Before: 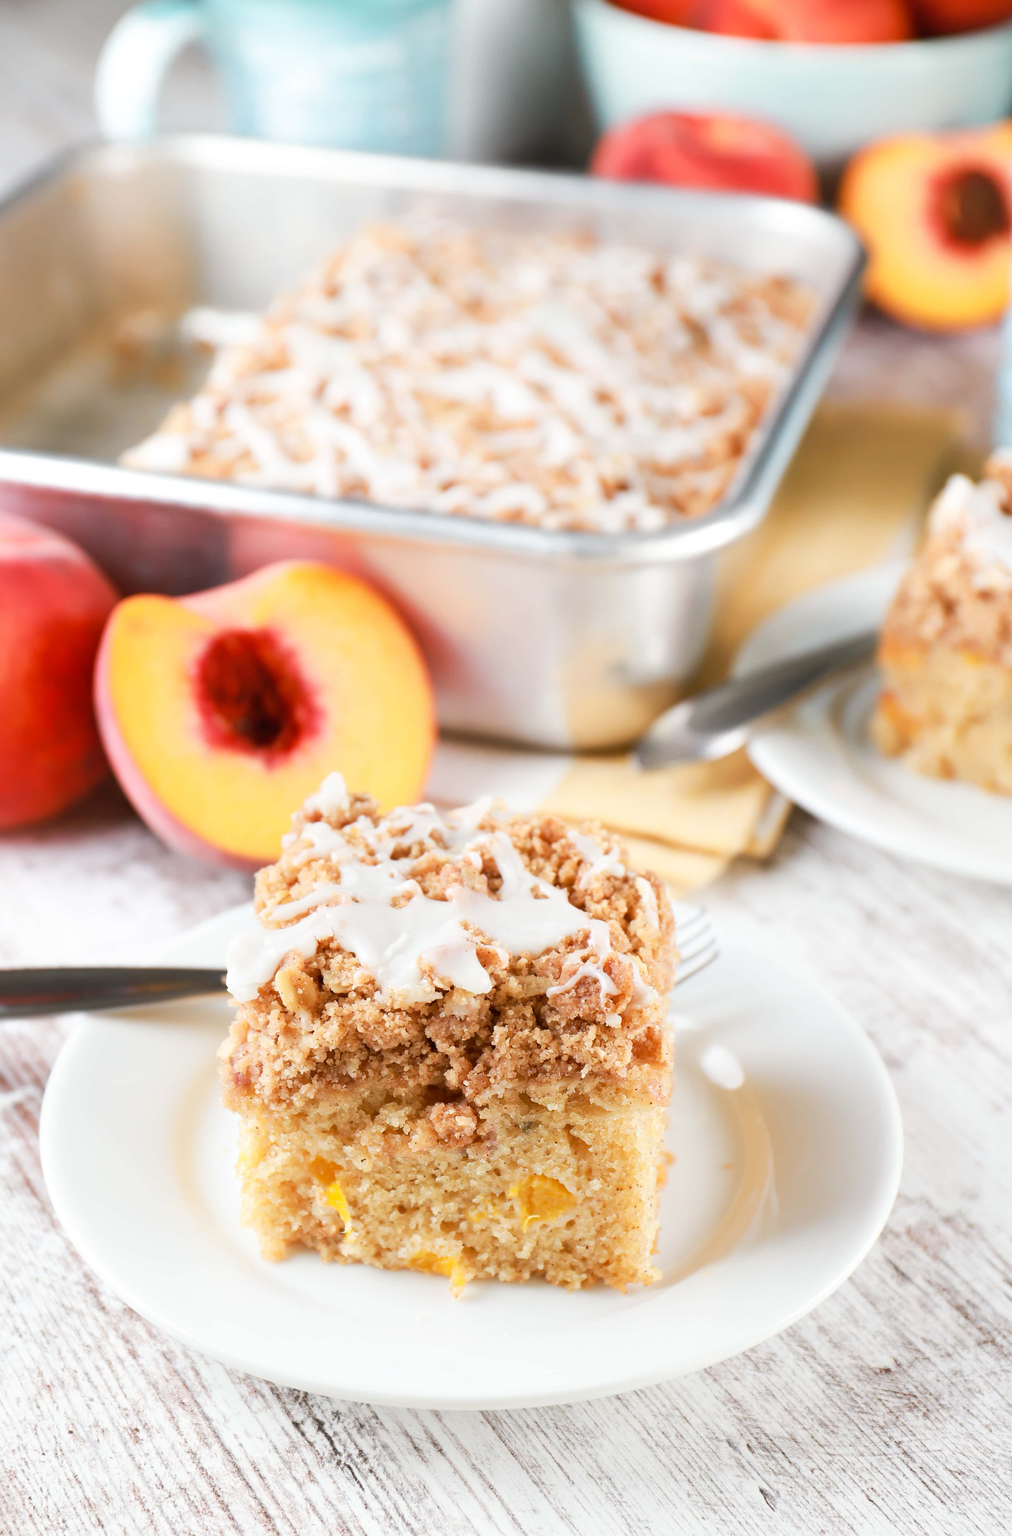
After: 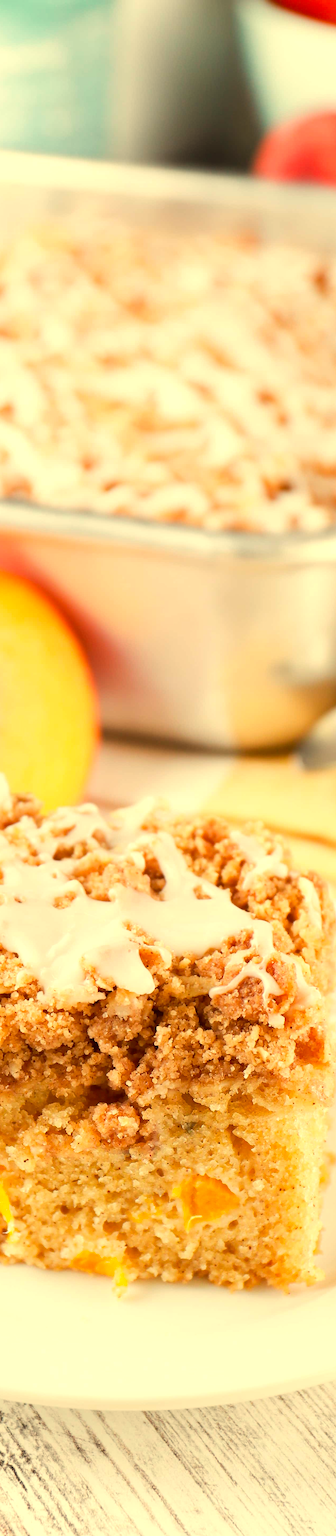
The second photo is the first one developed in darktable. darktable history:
white balance: red 1.08, blue 0.791
crop: left 33.36%, right 33.36%
color balance: lift [1, 1, 0.999, 1.001], gamma [1, 1.003, 1.005, 0.995], gain [1, 0.992, 0.988, 1.012], contrast 5%, output saturation 110%
